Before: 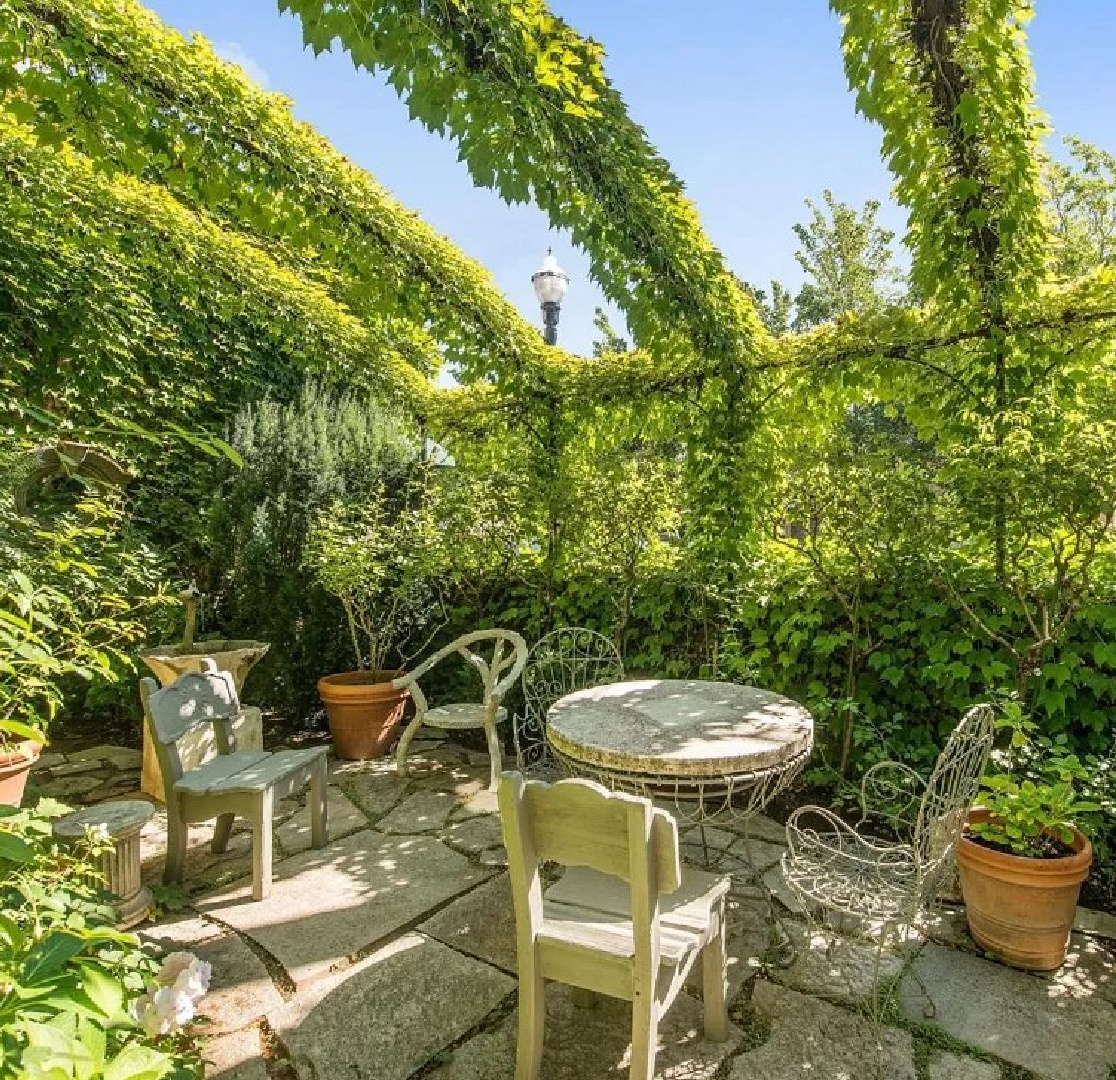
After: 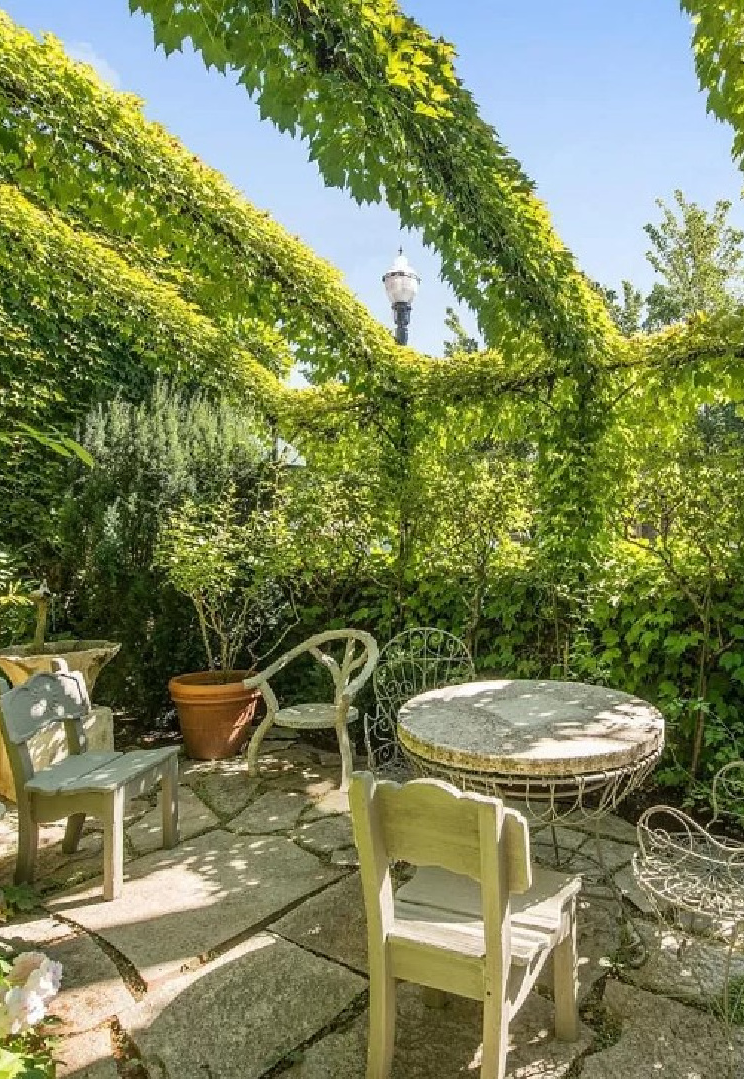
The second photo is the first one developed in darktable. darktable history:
crop and rotate: left 13.392%, right 19.903%
